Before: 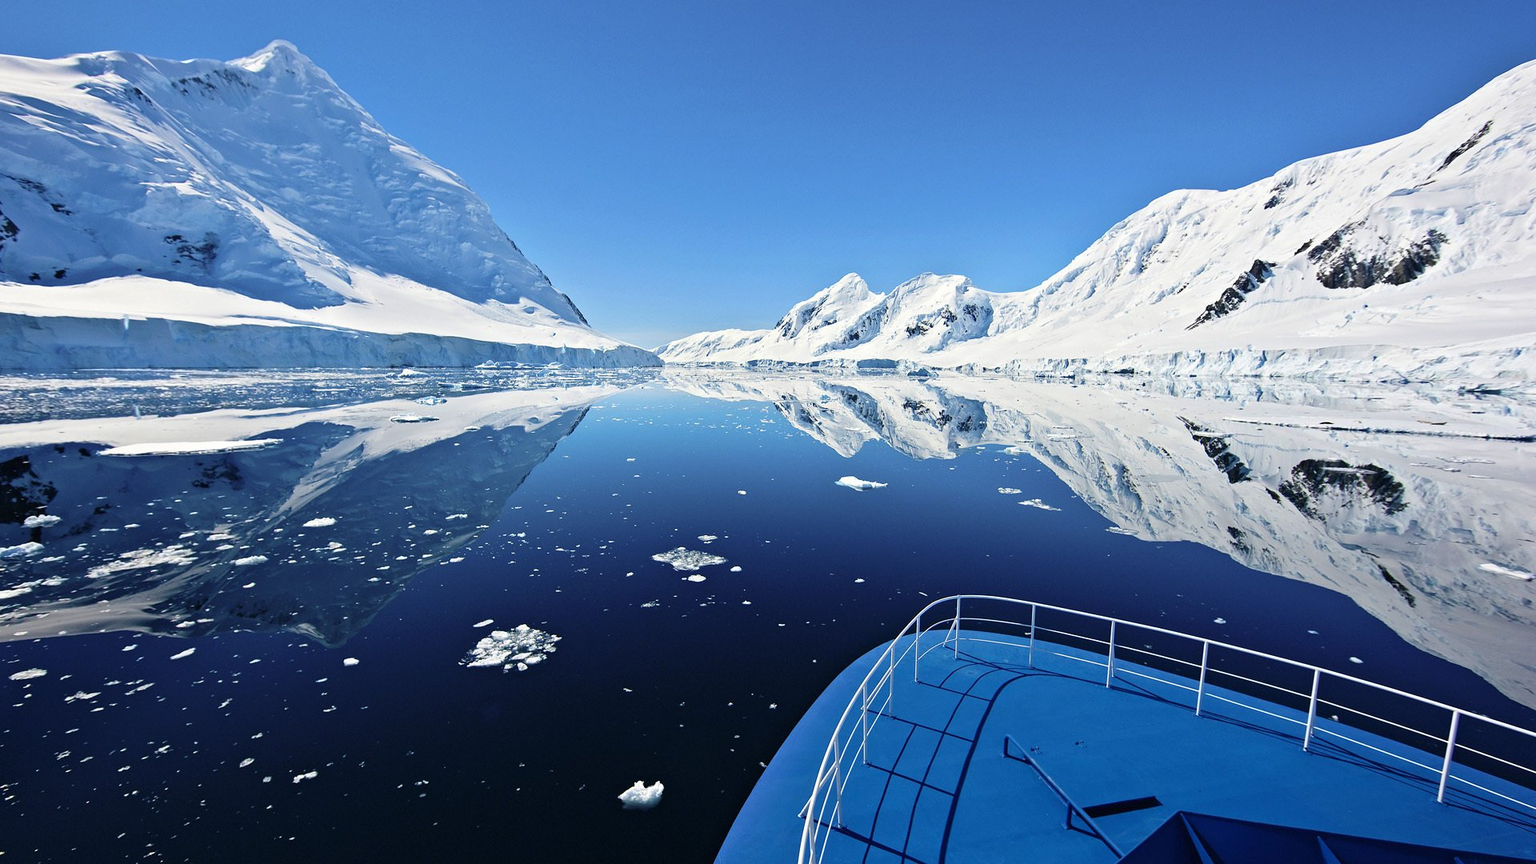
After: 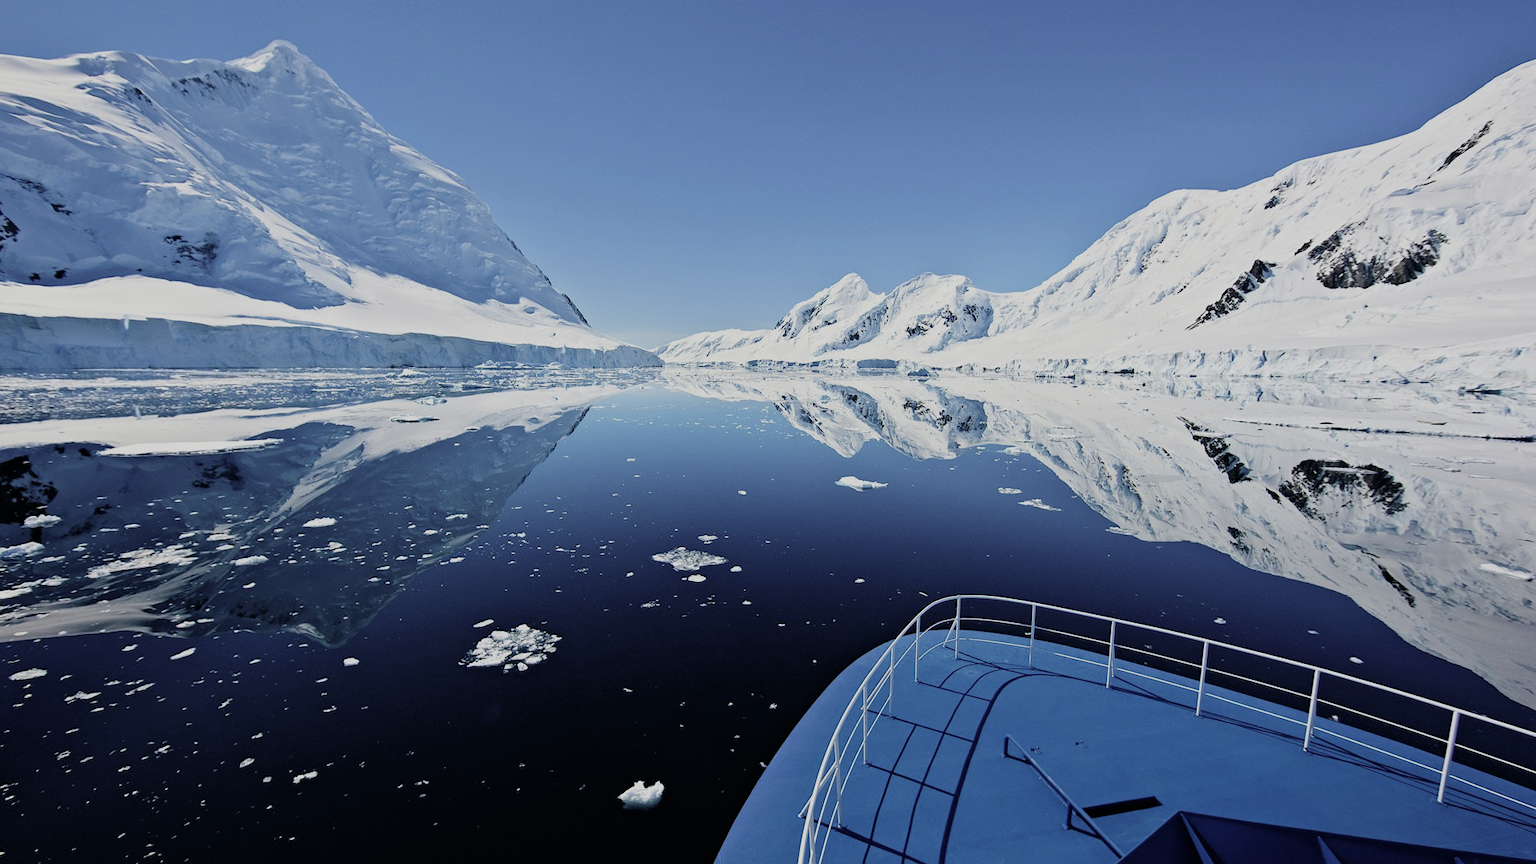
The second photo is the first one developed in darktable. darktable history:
color correction: highlights b* 0.061, saturation 0.775
filmic rgb: black relative exposure -7.65 EV, white relative exposure 4.56 EV, hardness 3.61, iterations of high-quality reconstruction 0
